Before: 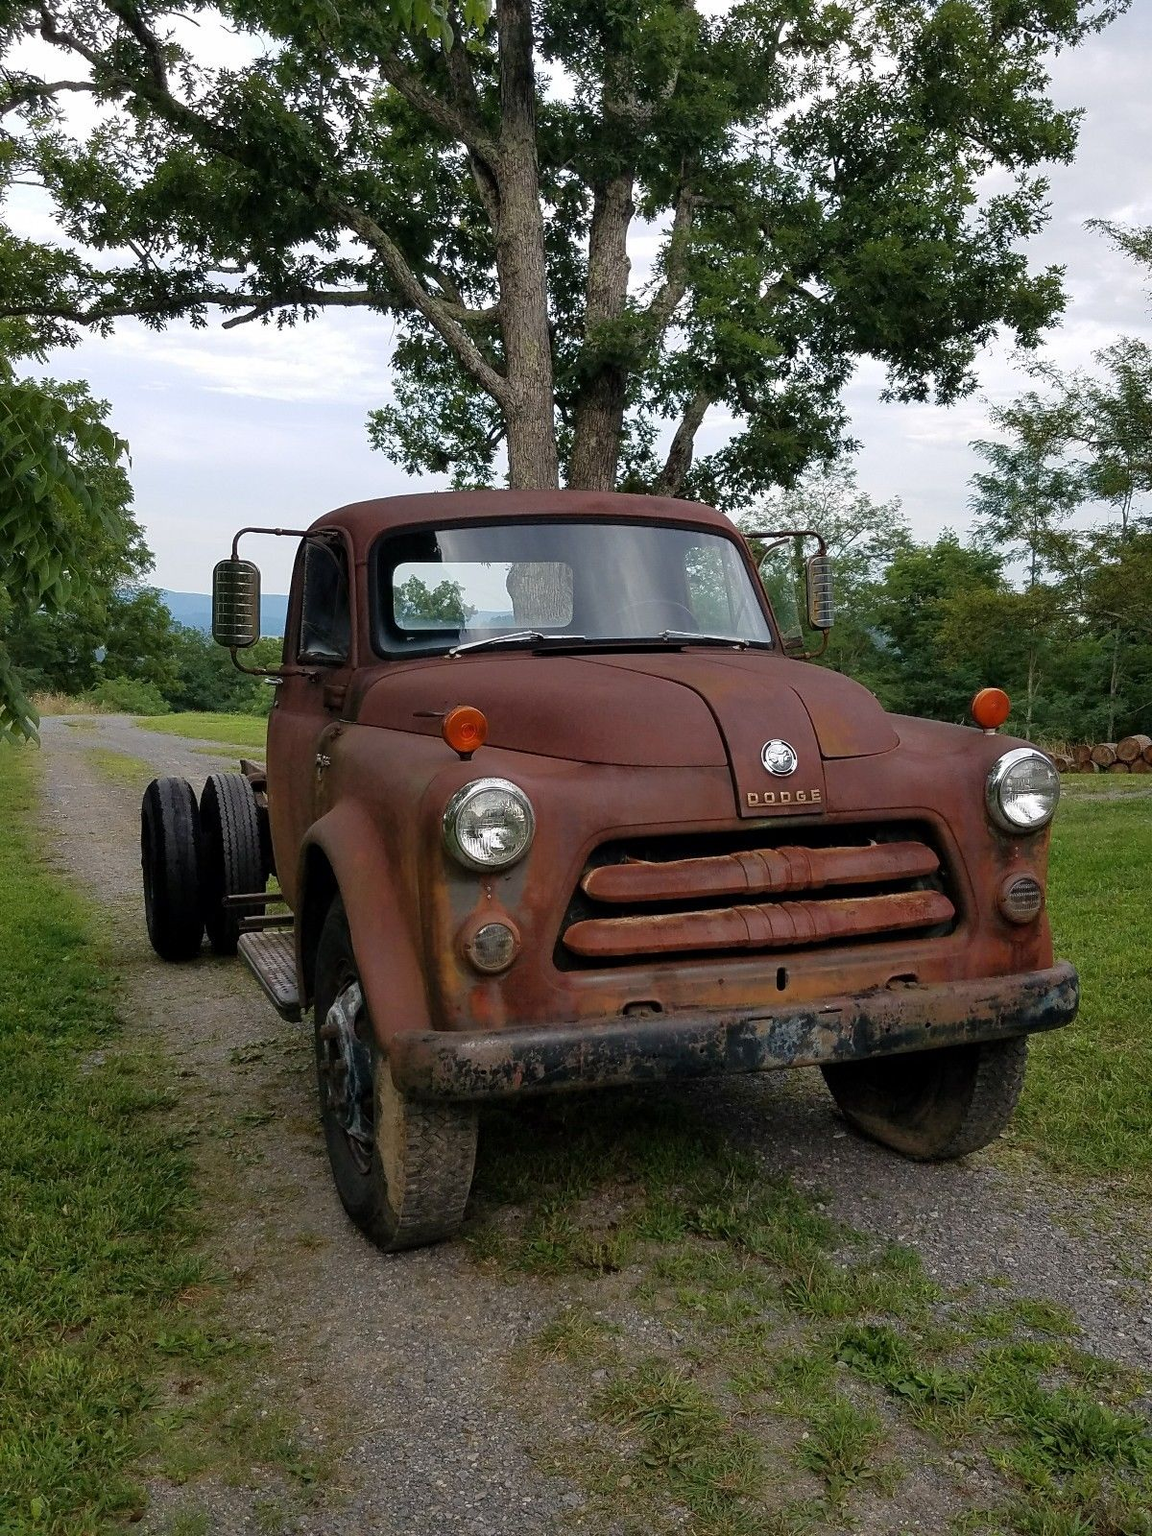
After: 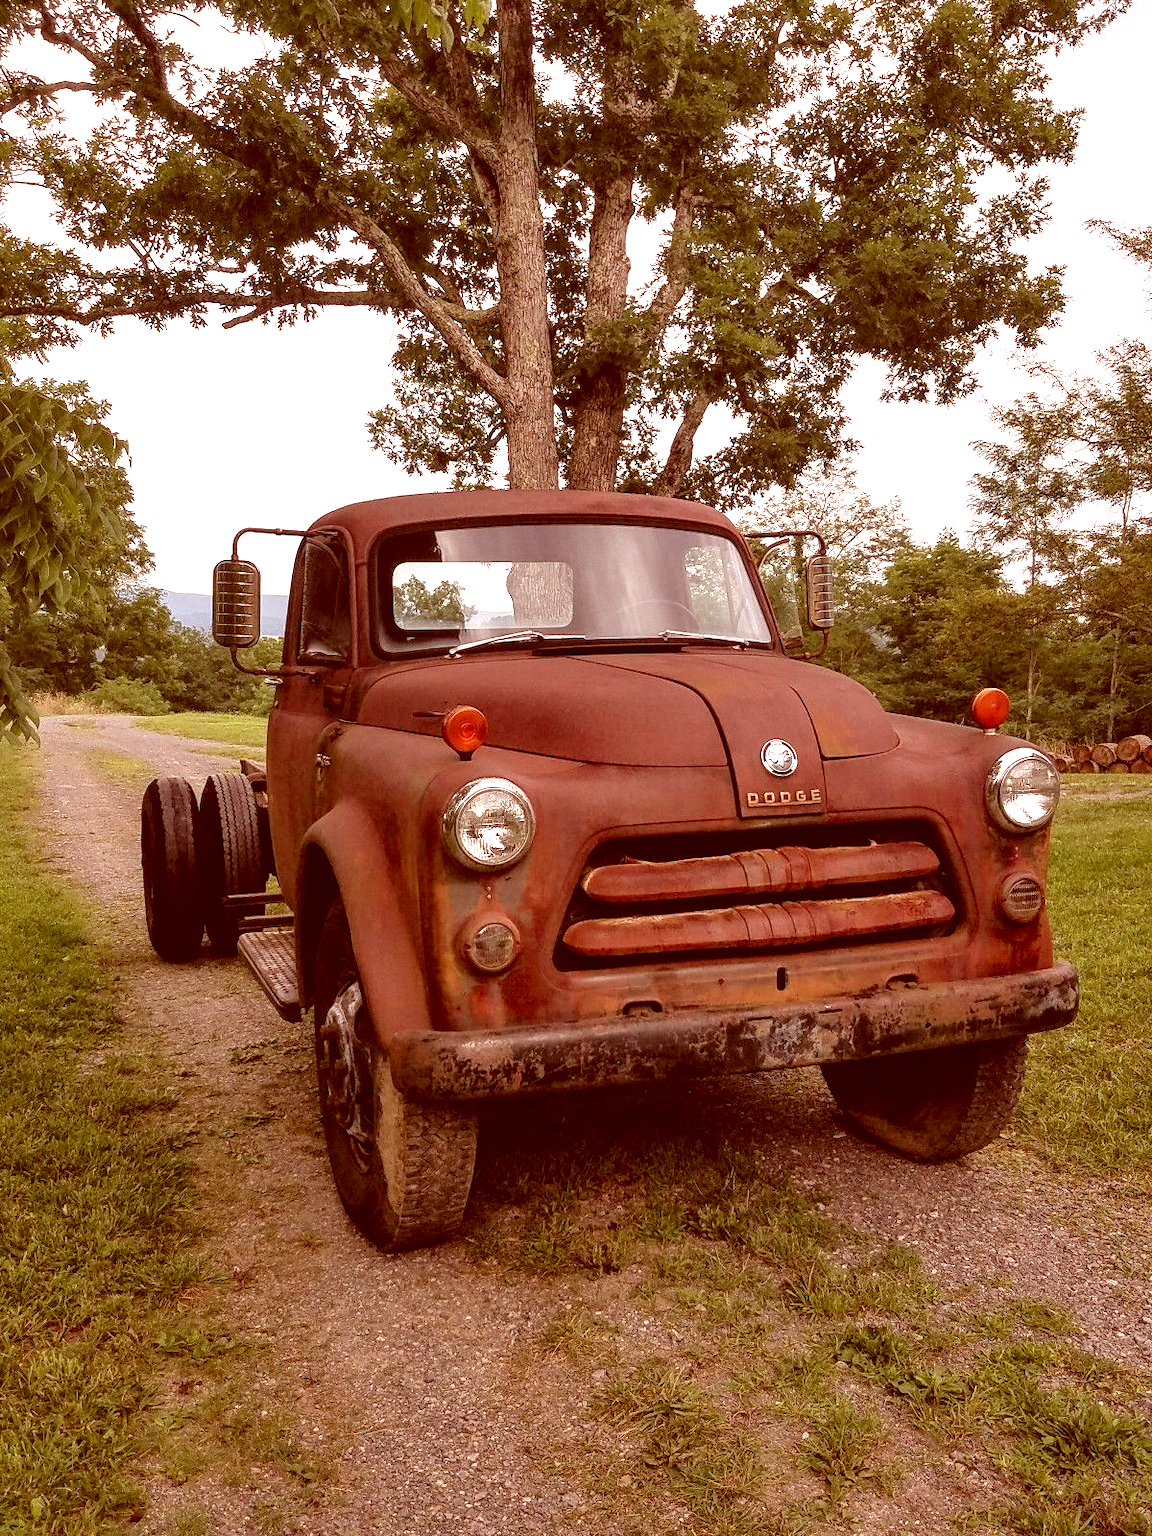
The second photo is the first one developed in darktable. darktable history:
exposure: exposure 0.811 EV, compensate exposure bias true, compensate highlight preservation false
local contrast: on, module defaults
color correction: highlights a* 9.32, highlights b* 8.61, shadows a* 39.27, shadows b* 39.87, saturation 0.808
